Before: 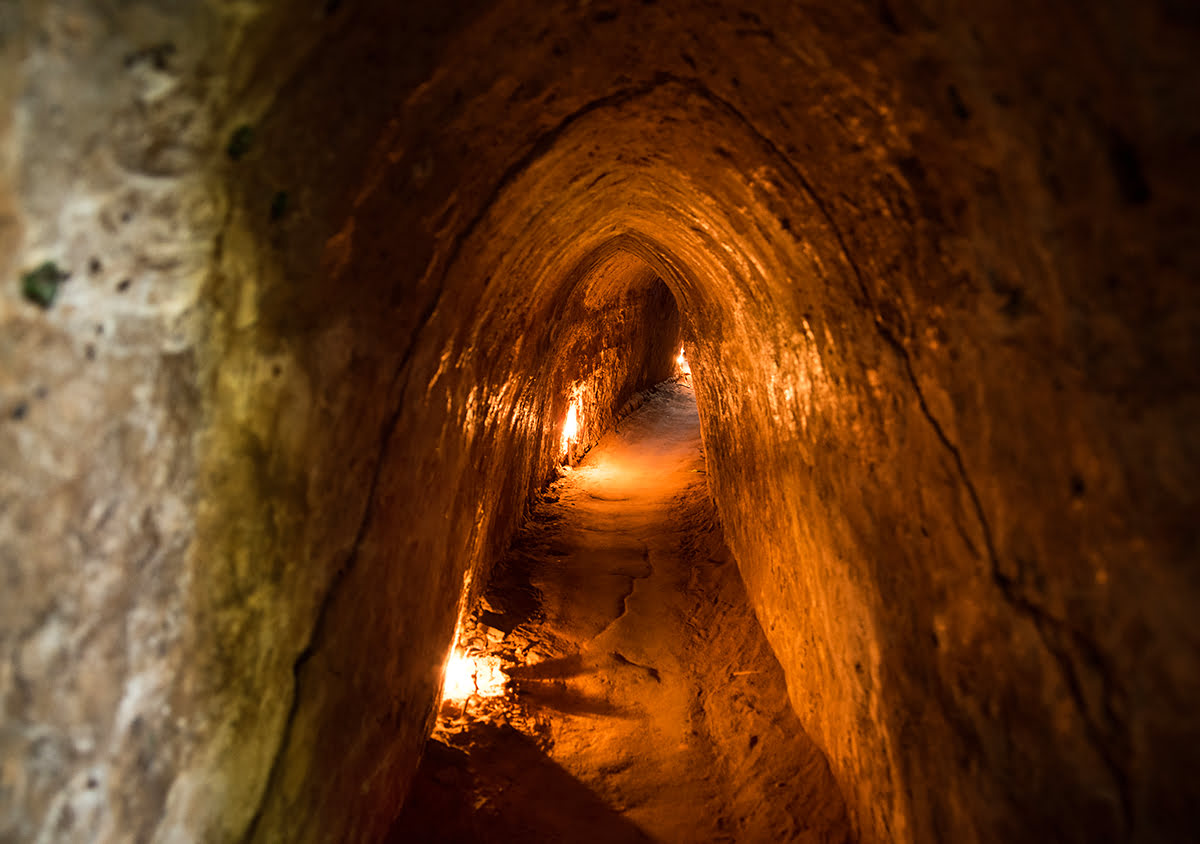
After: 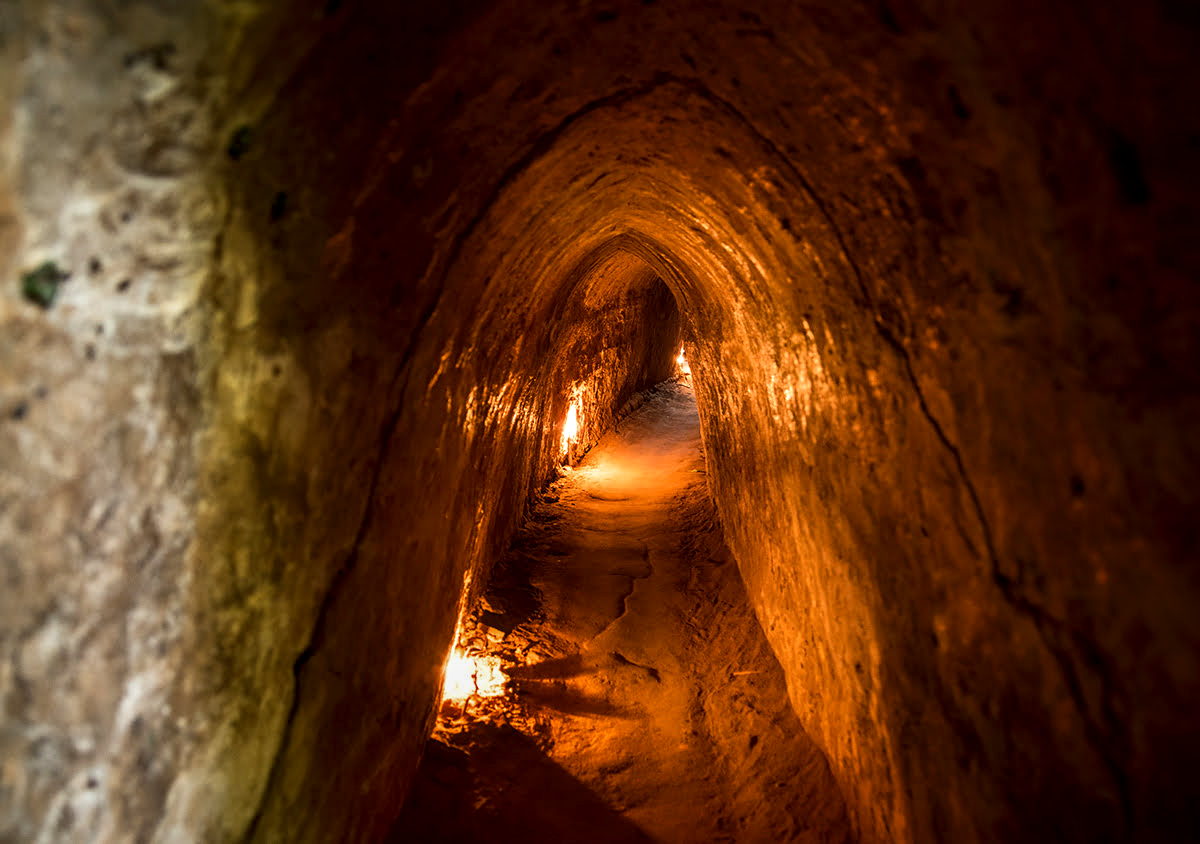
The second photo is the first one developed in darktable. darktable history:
shadows and highlights: shadows -40.1, highlights 62.46, soften with gaussian
local contrast: on, module defaults
